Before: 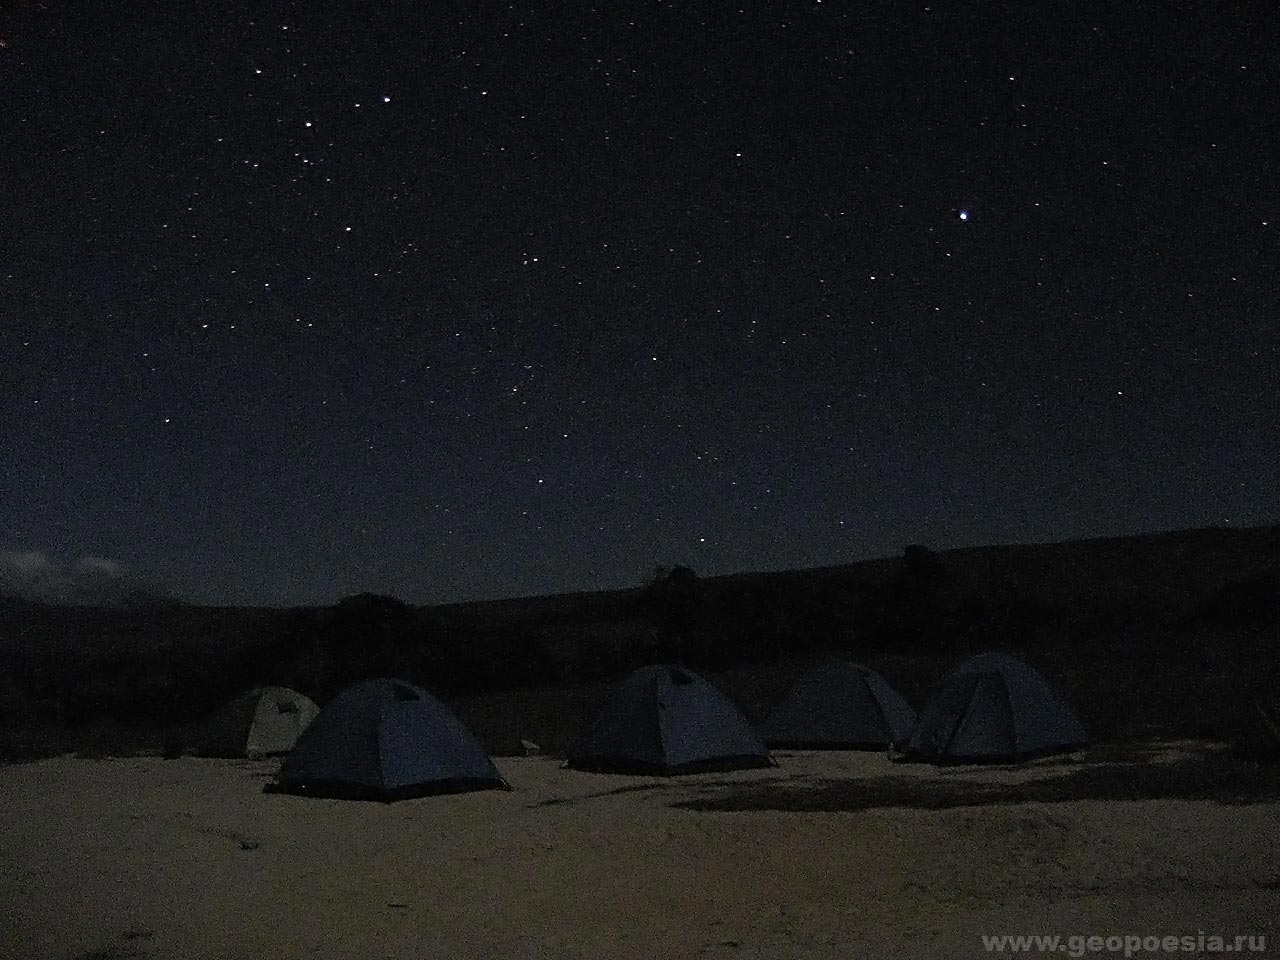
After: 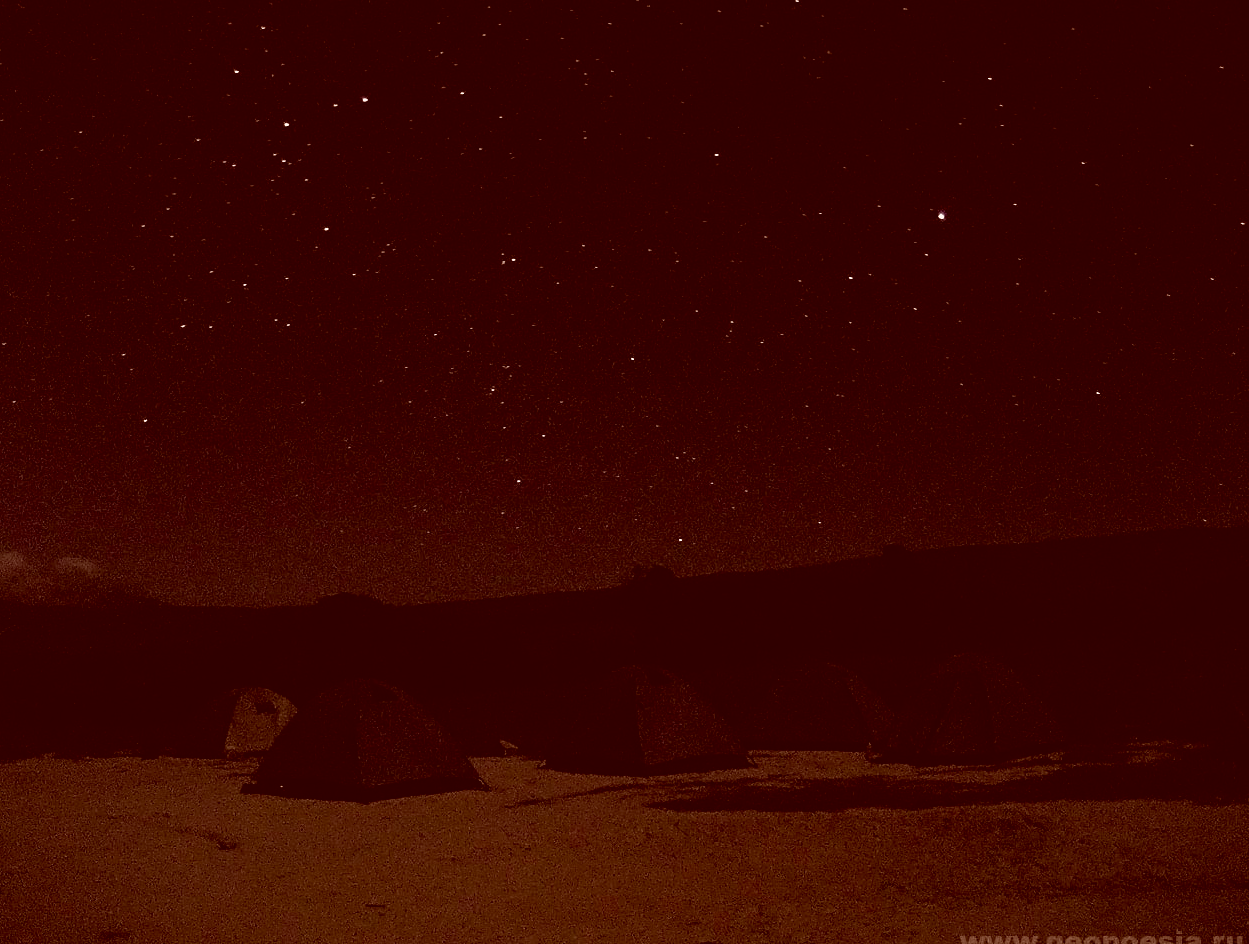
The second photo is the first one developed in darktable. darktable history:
crop and rotate: left 1.738%, right 0.652%, bottom 1.592%
color correction: highlights a* 9.55, highlights b* 8.53, shadows a* 39.74, shadows b* 39.29, saturation 0.771
exposure: black level correction 0.005, exposure 0.015 EV, compensate exposure bias true, compensate highlight preservation false
